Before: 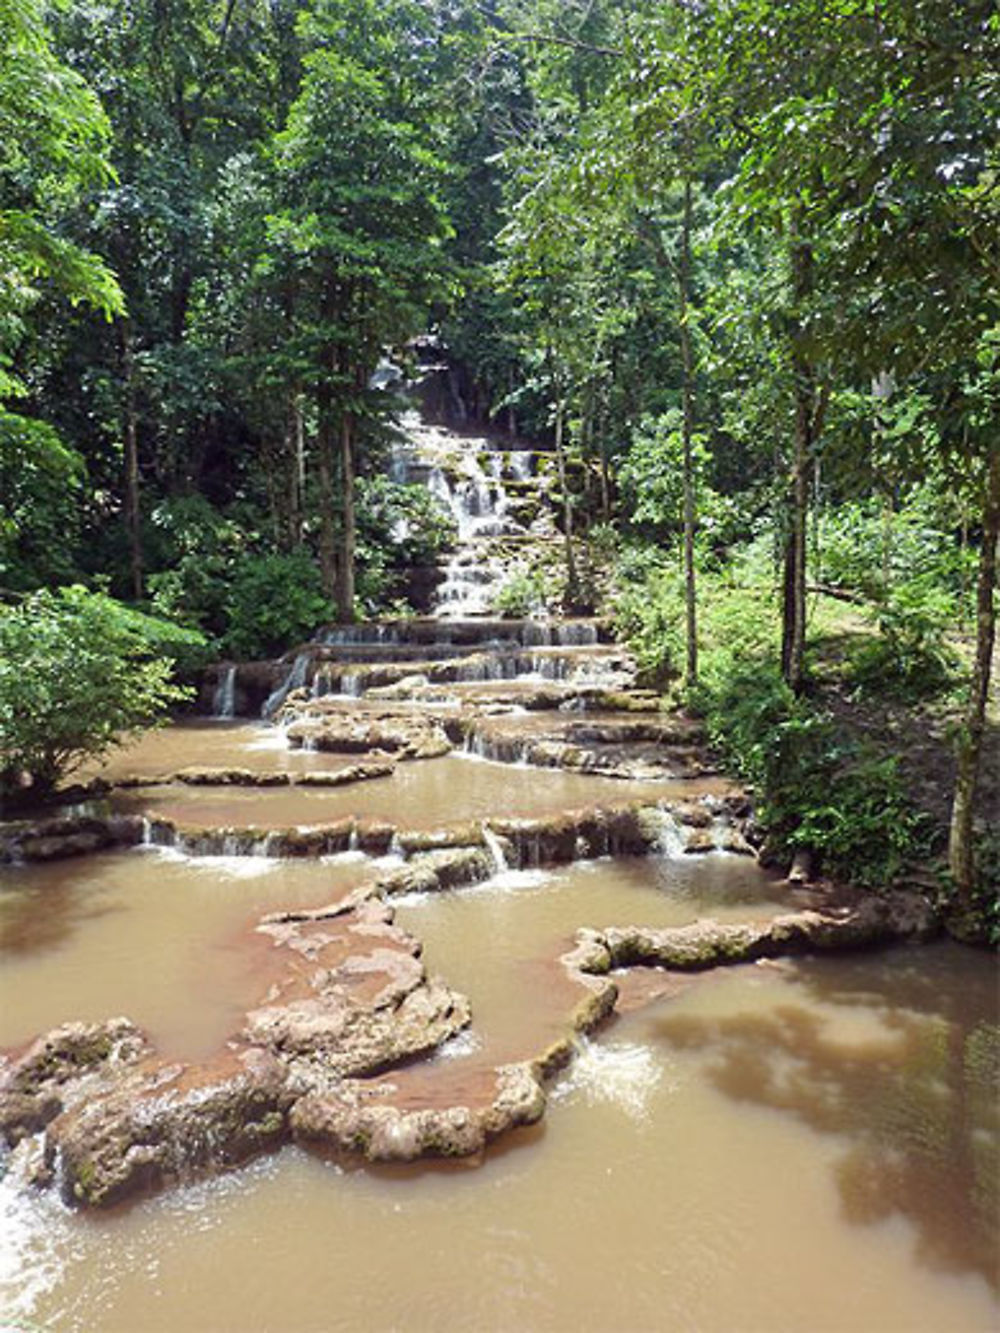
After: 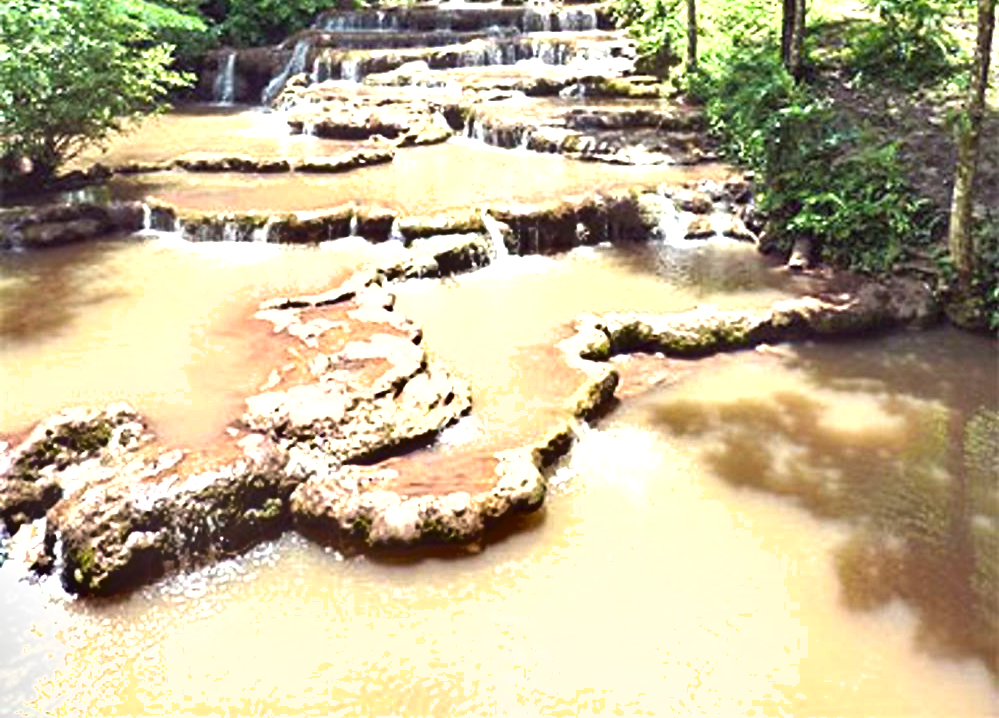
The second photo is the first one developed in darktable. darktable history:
crop and rotate: top 46.085%, right 0.092%
shadows and highlights: soften with gaussian
exposure: black level correction 0, exposure 1.2 EV, compensate exposure bias true, compensate highlight preservation false
